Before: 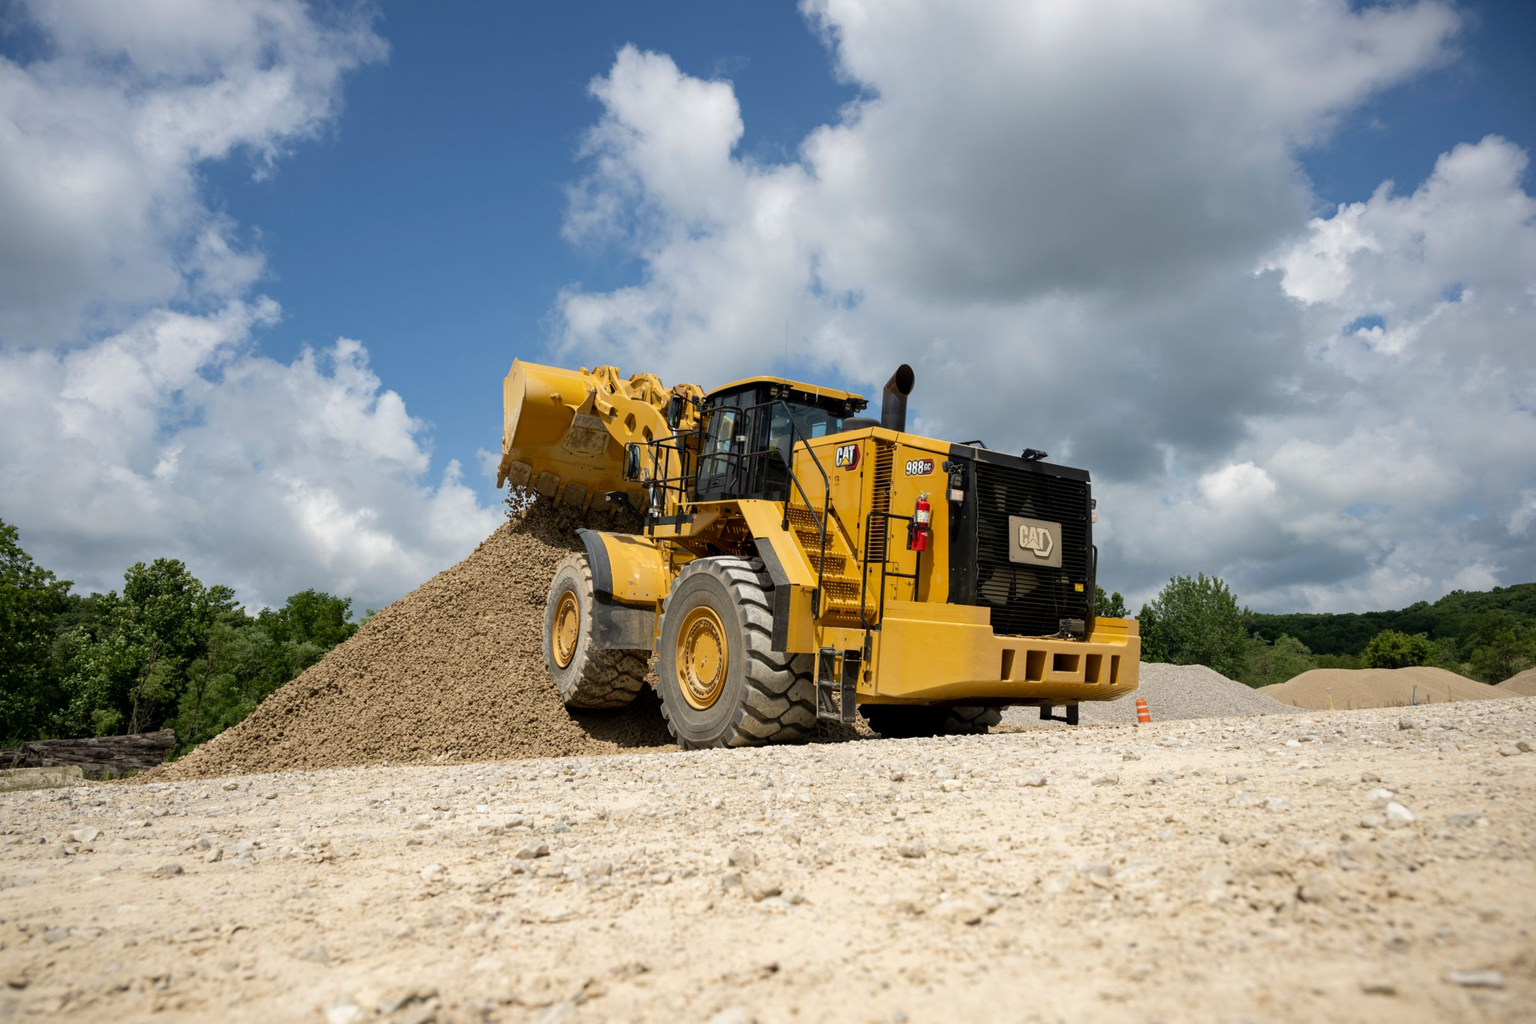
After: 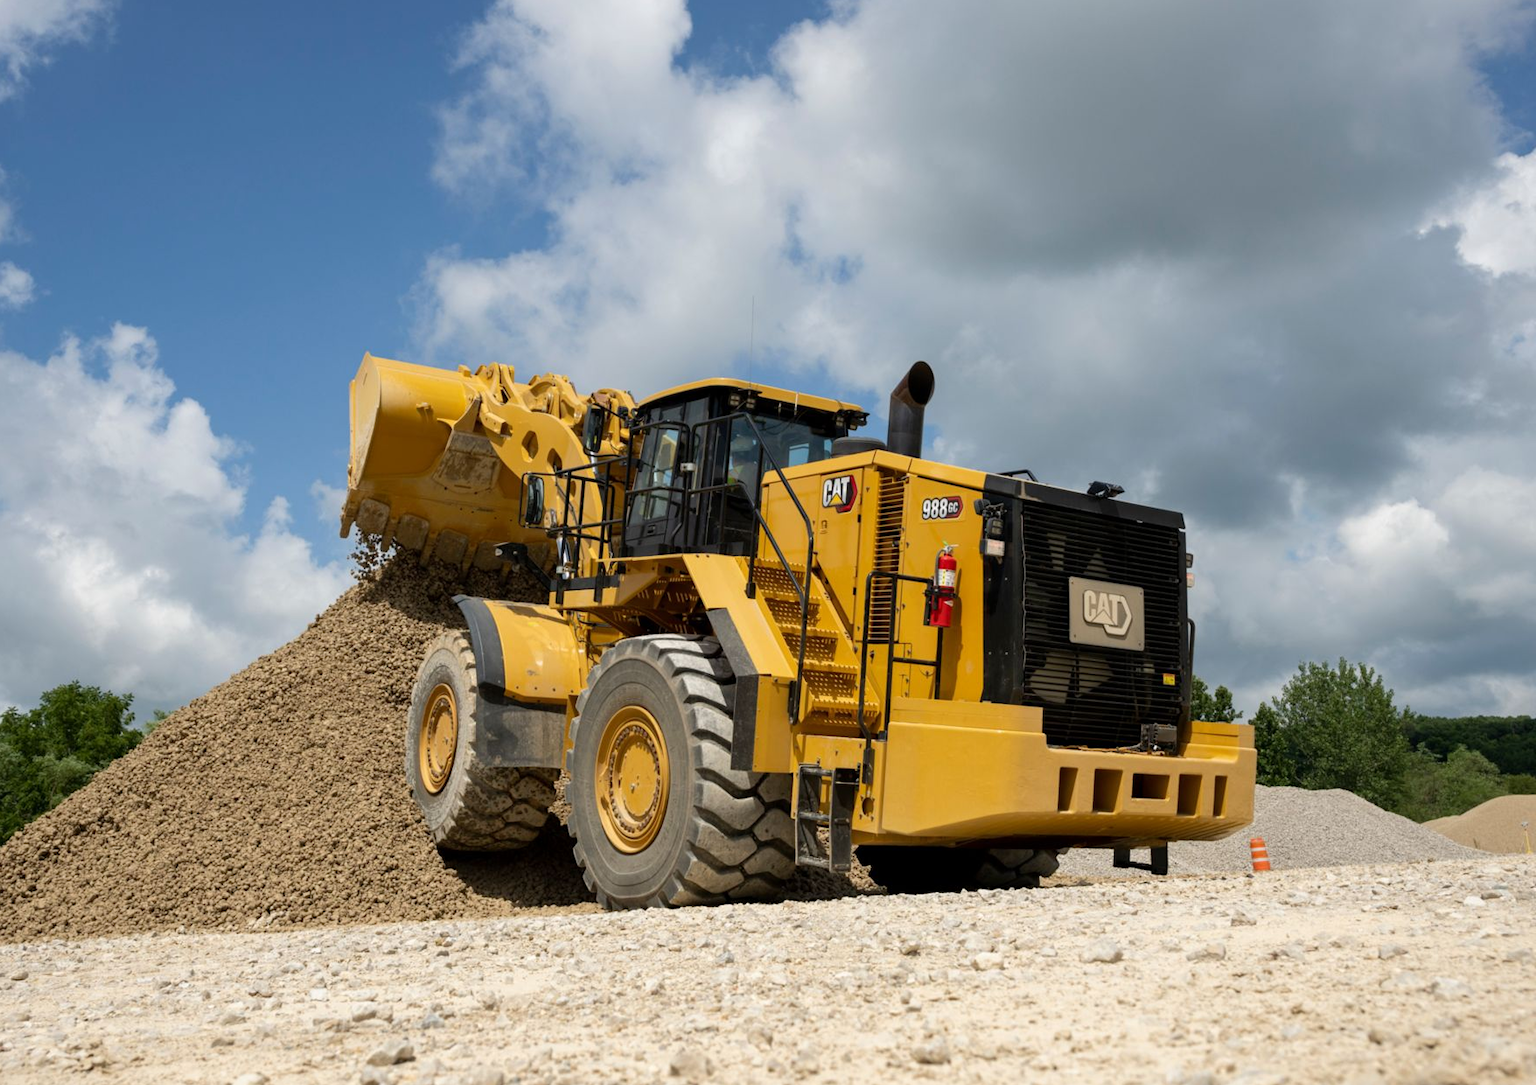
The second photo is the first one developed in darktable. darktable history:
crop and rotate: left 16.824%, top 10.831%, right 12.908%, bottom 14.705%
